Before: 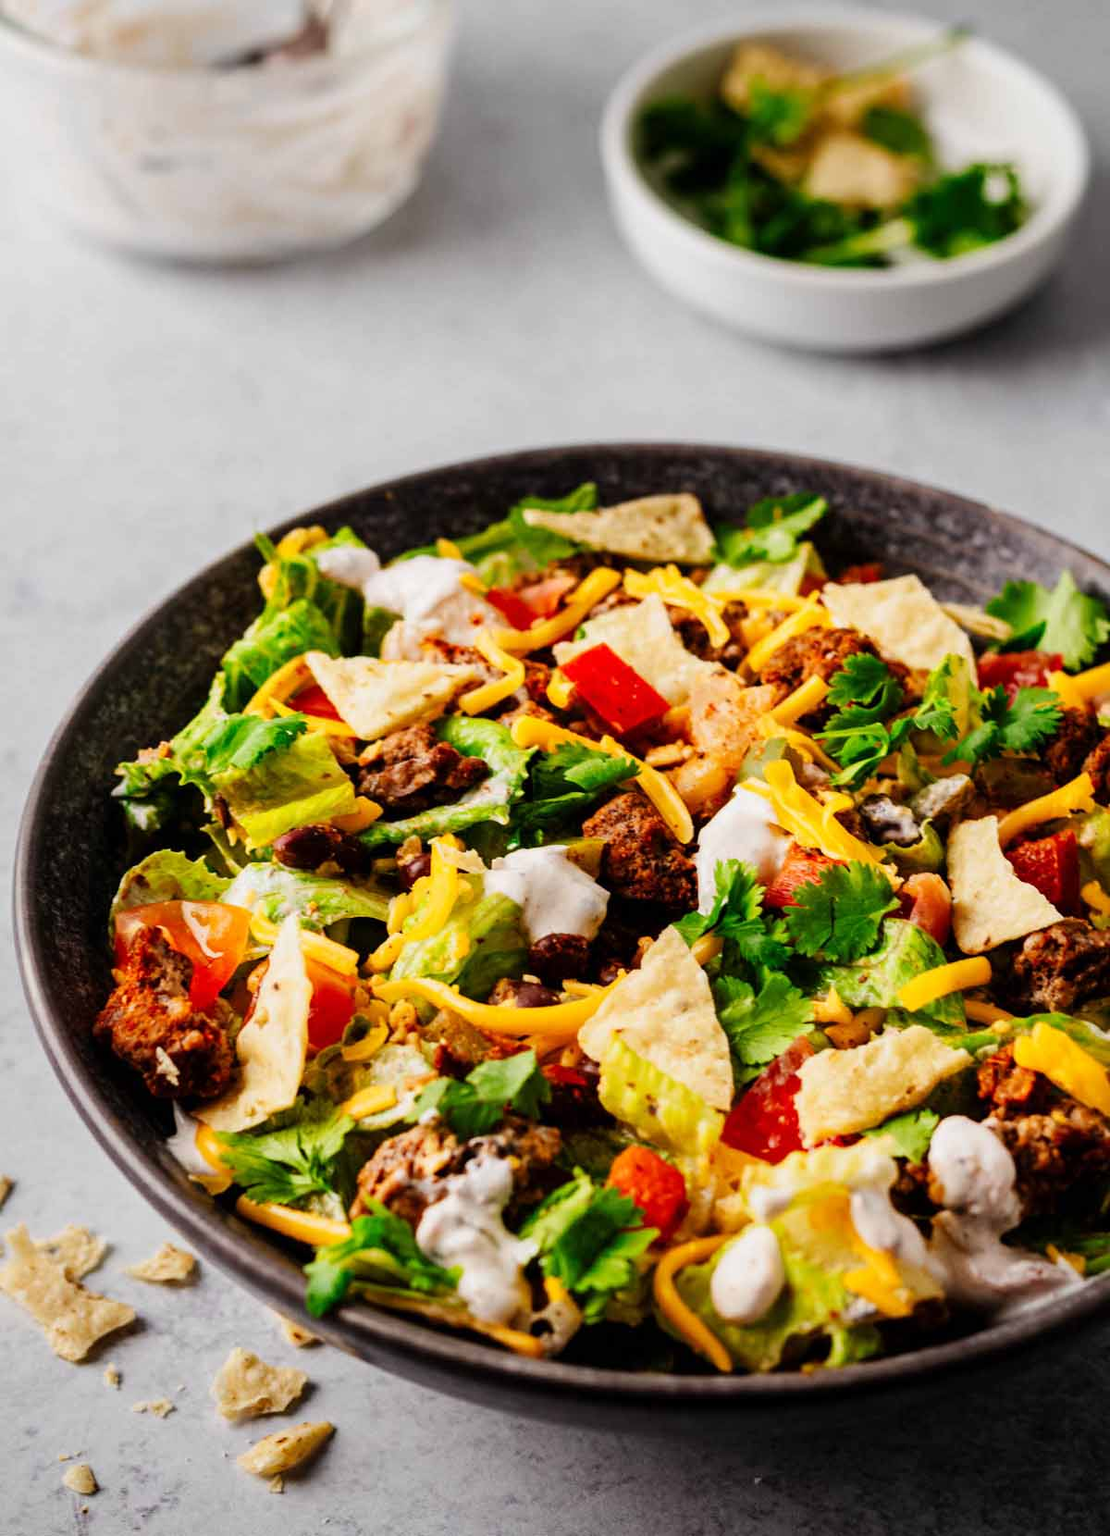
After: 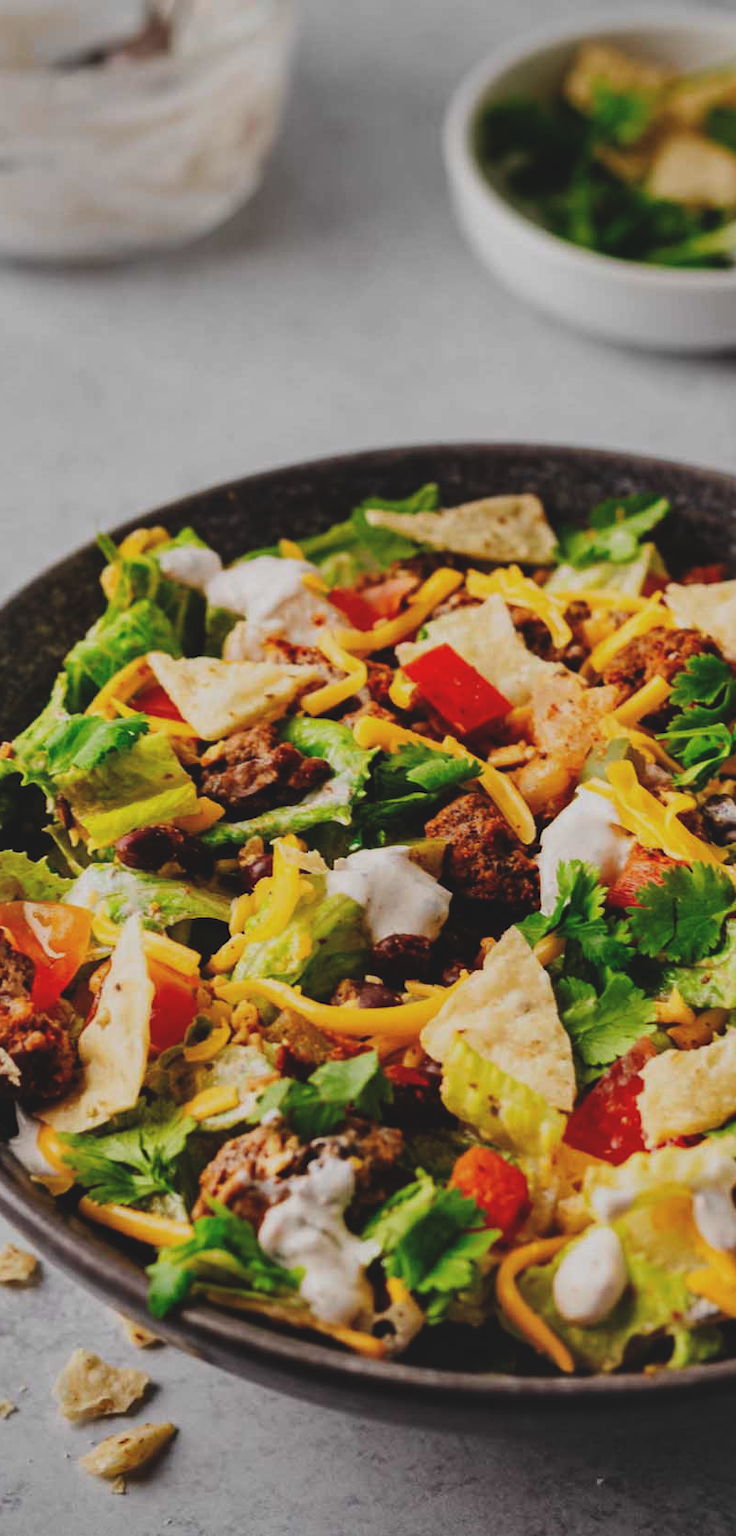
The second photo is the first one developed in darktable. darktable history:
exposure: black level correction -0.015, exposure -0.52 EV, compensate exposure bias true, compensate highlight preservation false
crop and rotate: left 14.319%, right 19.386%
shadows and highlights: soften with gaussian
